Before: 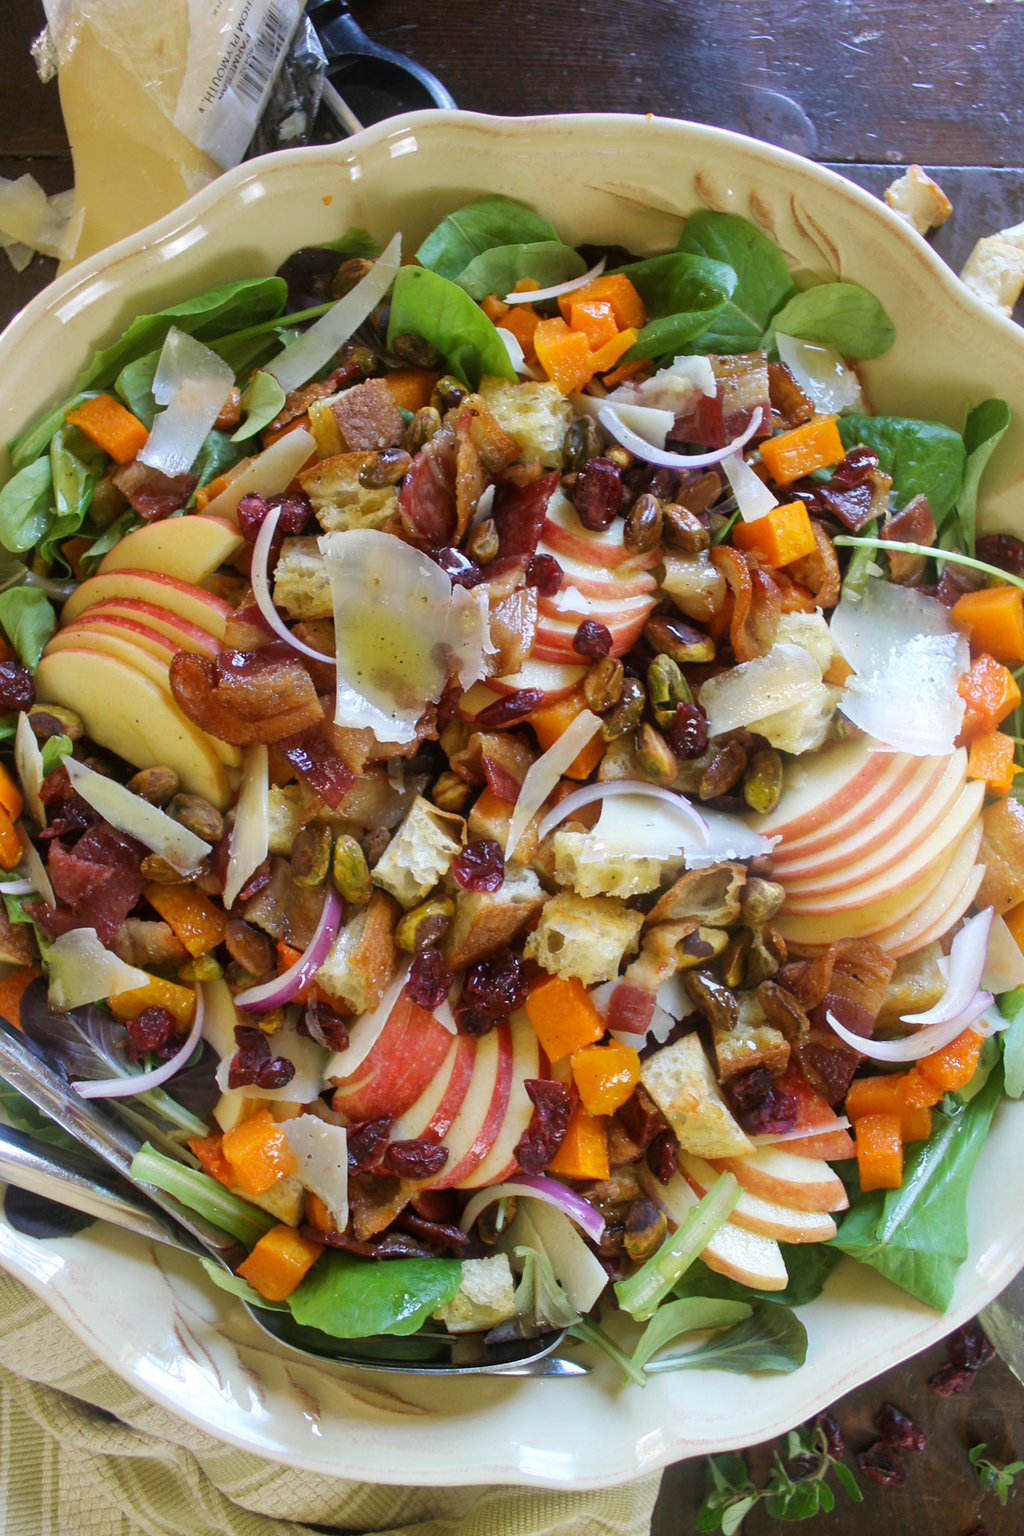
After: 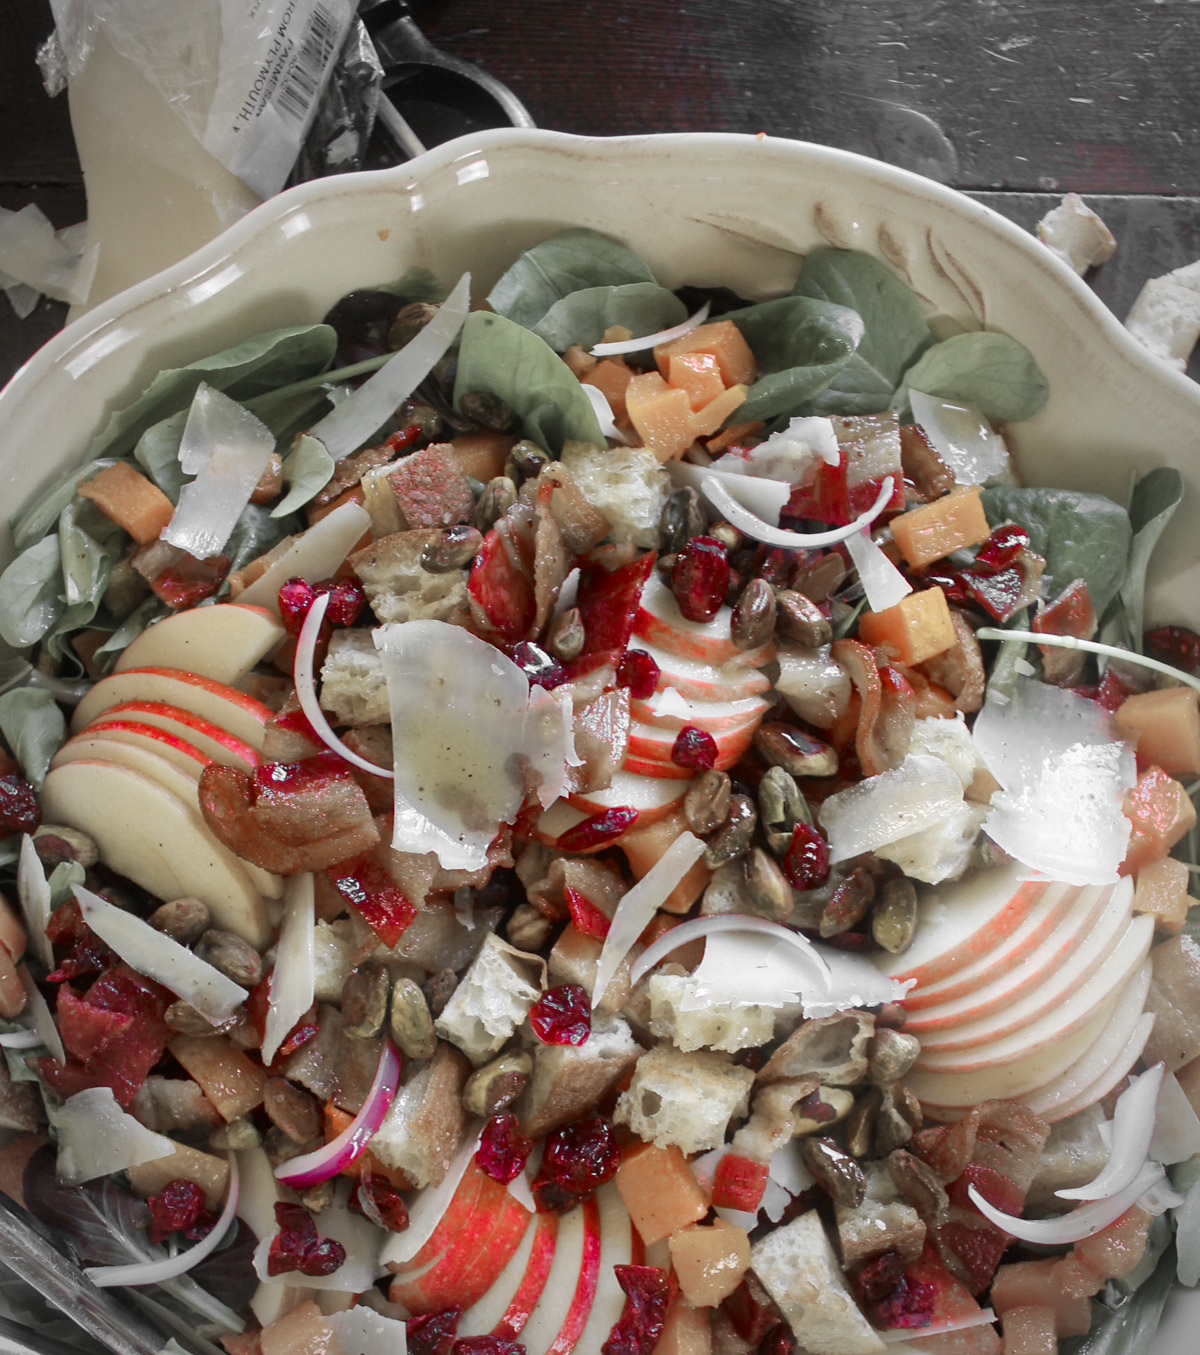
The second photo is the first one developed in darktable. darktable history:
crop: bottom 24.72%
color zones: curves: ch1 [(0, 0.831) (0.08, 0.771) (0.157, 0.268) (0.241, 0.207) (0.562, -0.005) (0.714, -0.013) (0.876, 0.01) (1, 0.831)]
vignetting: automatic ratio true
